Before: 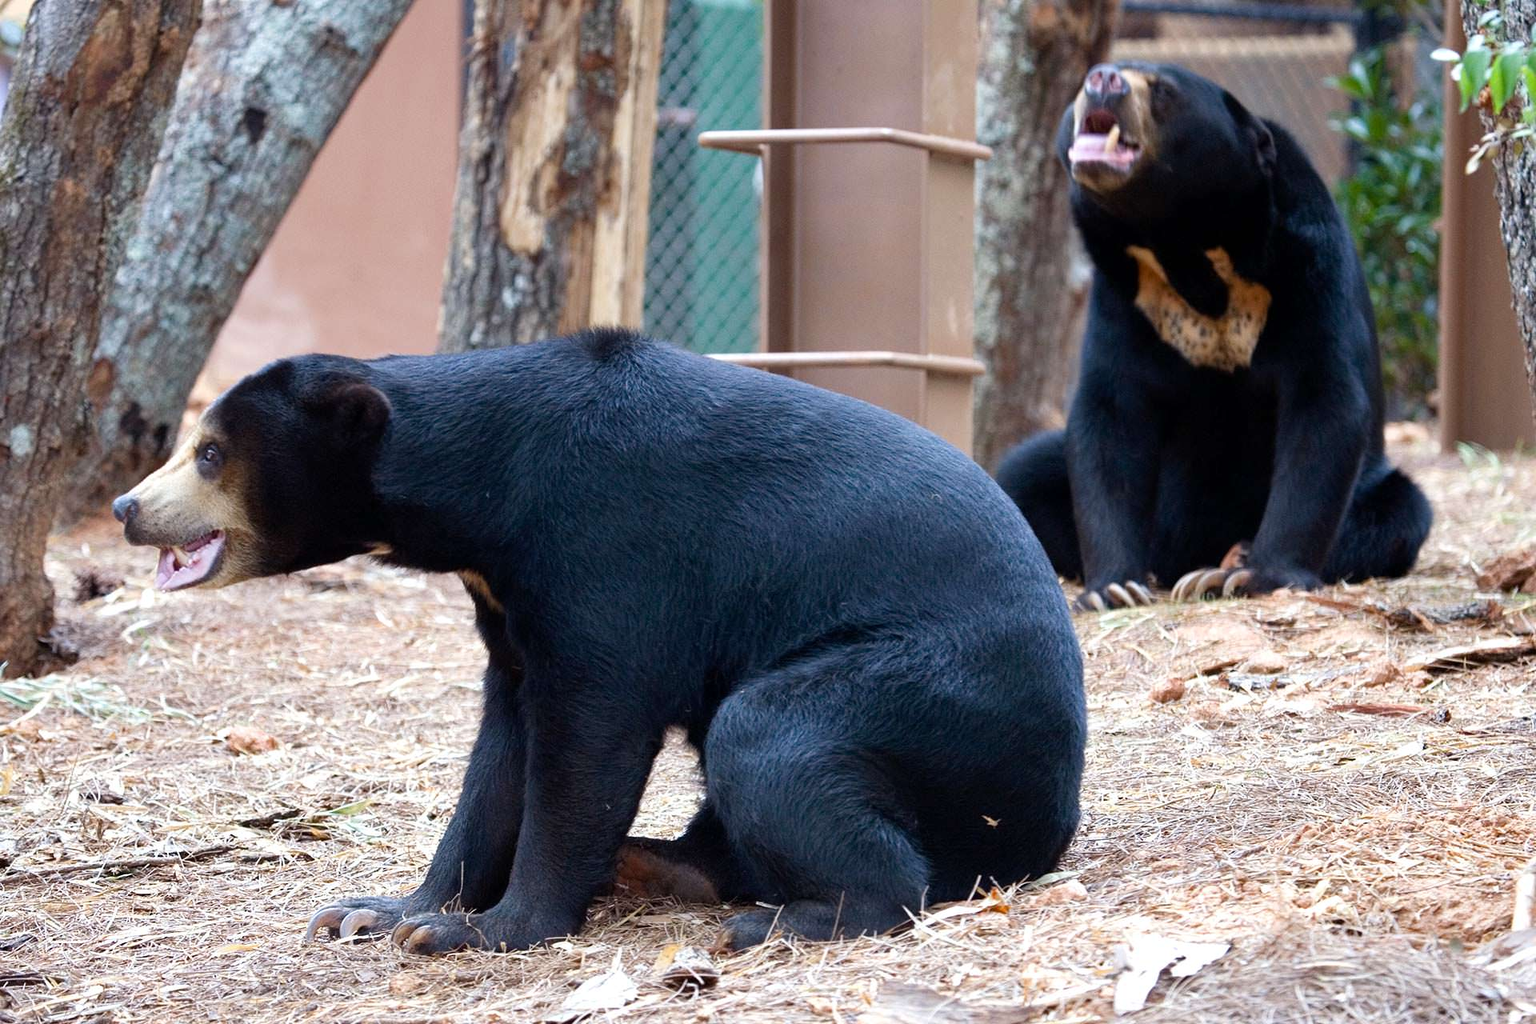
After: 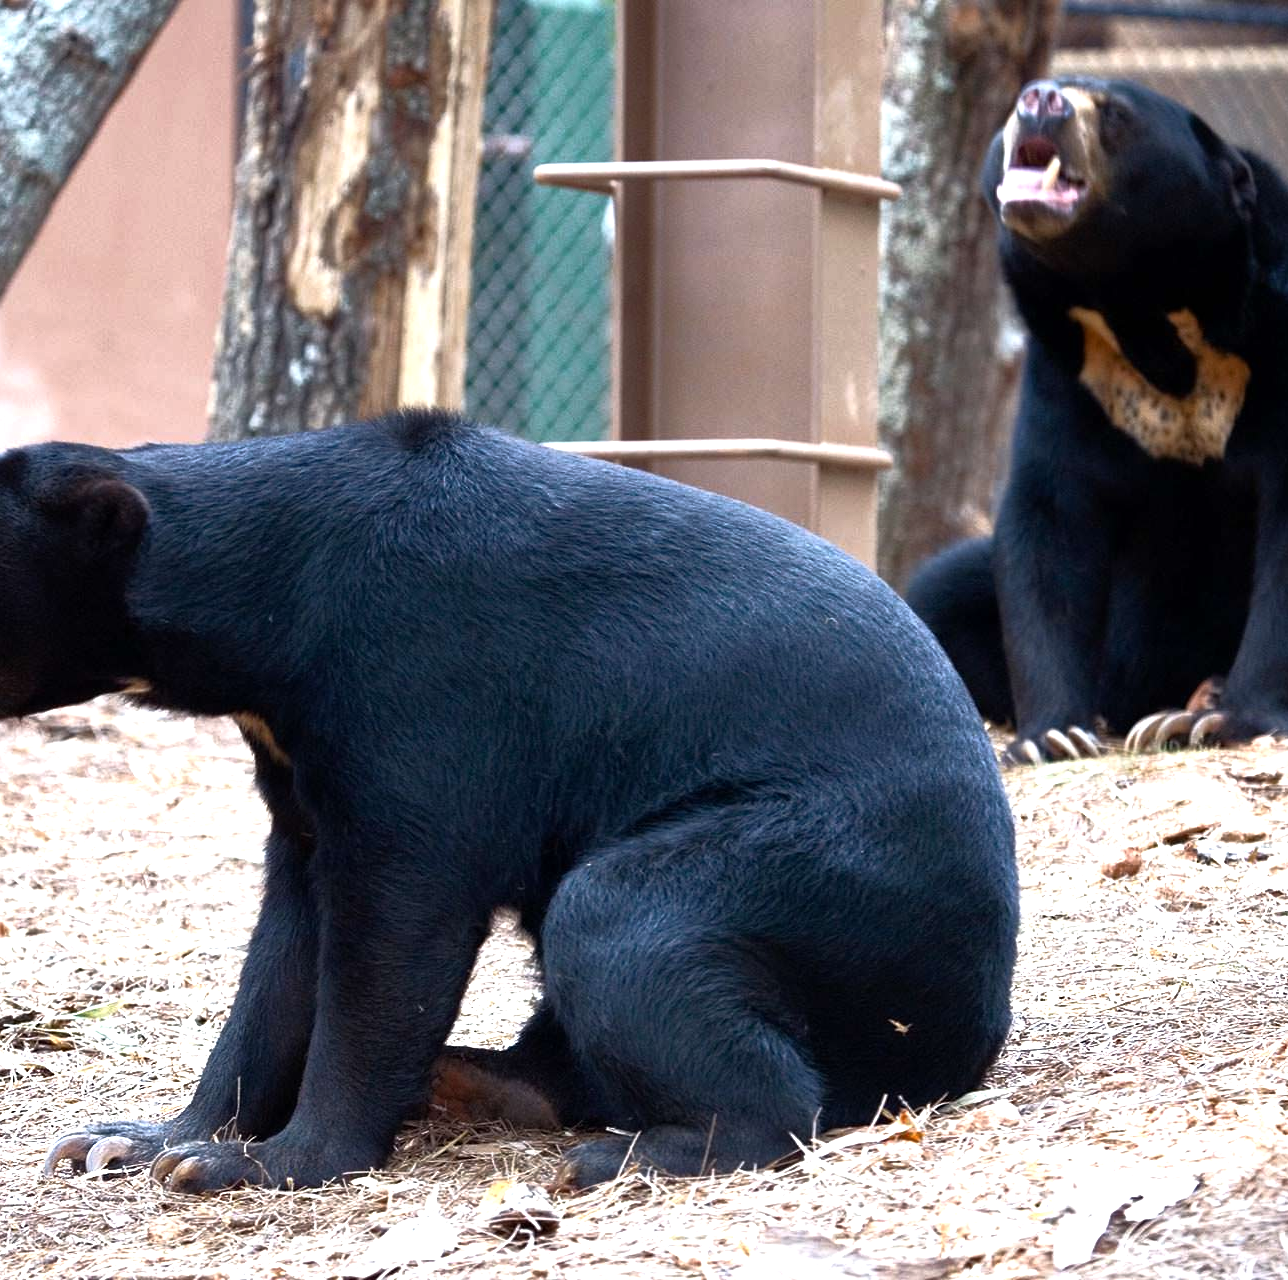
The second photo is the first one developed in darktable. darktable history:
crop and rotate: left 17.7%, right 15.214%
tone equalizer: -8 EV 0.001 EV, -7 EV -0.002 EV, -6 EV 0.001 EV, -5 EV -0.031 EV, -4 EV -0.096 EV, -3 EV -0.161 EV, -2 EV 0.253 EV, -1 EV 0.722 EV, +0 EV 0.482 EV, edges refinement/feathering 500, mask exposure compensation -1.24 EV, preserve details no
